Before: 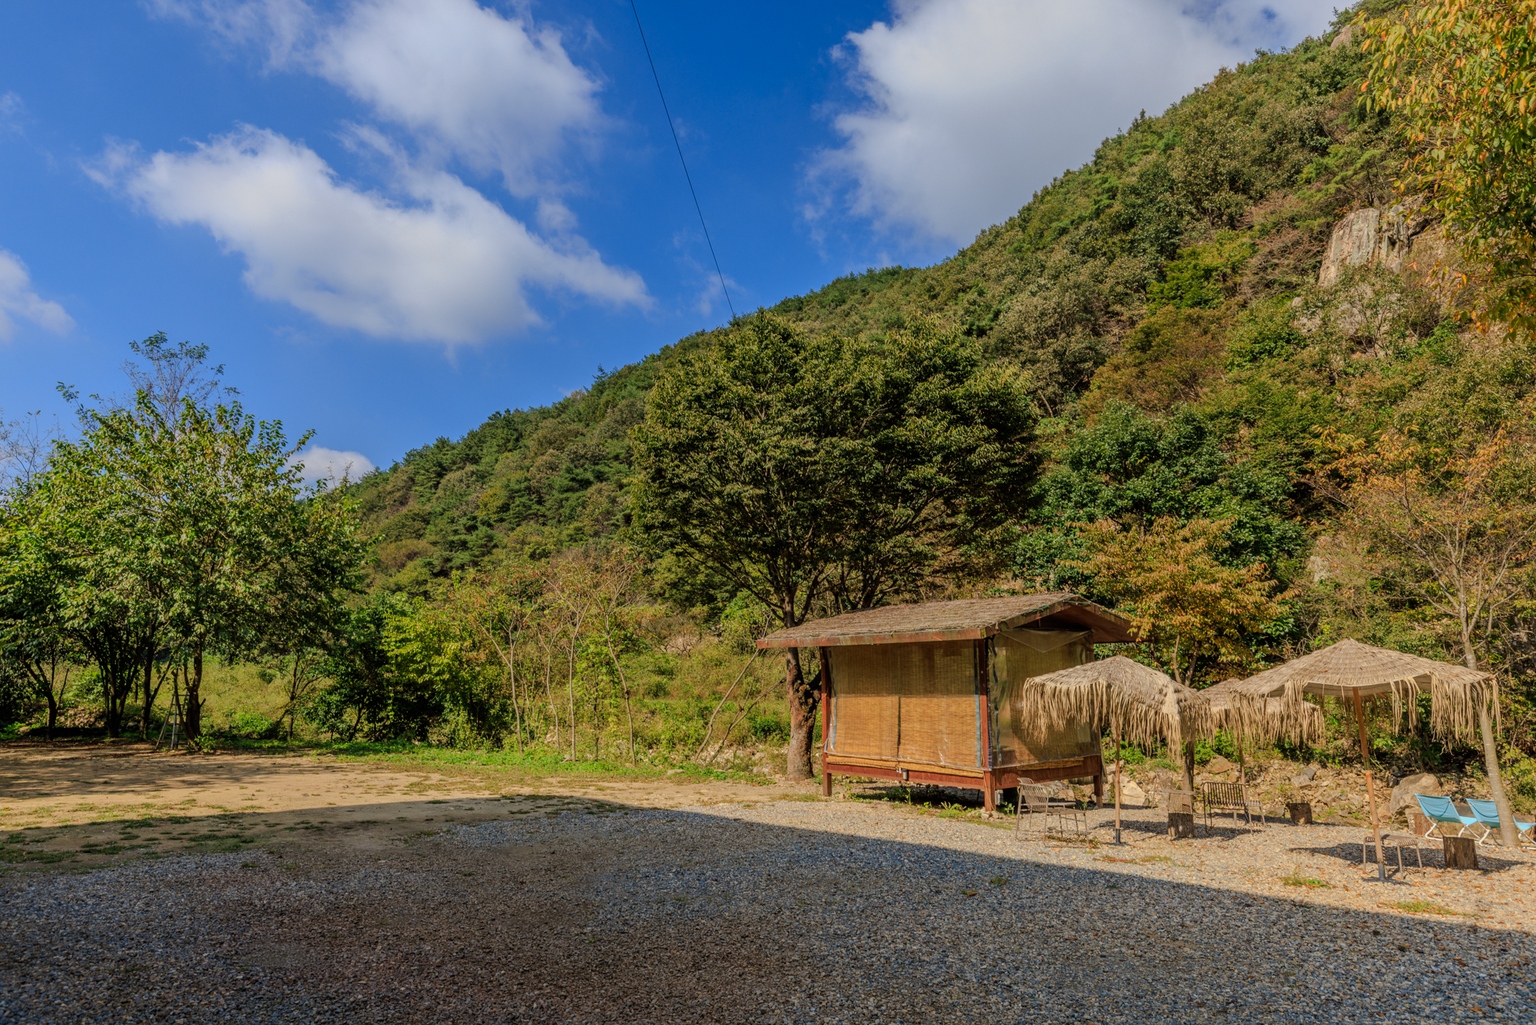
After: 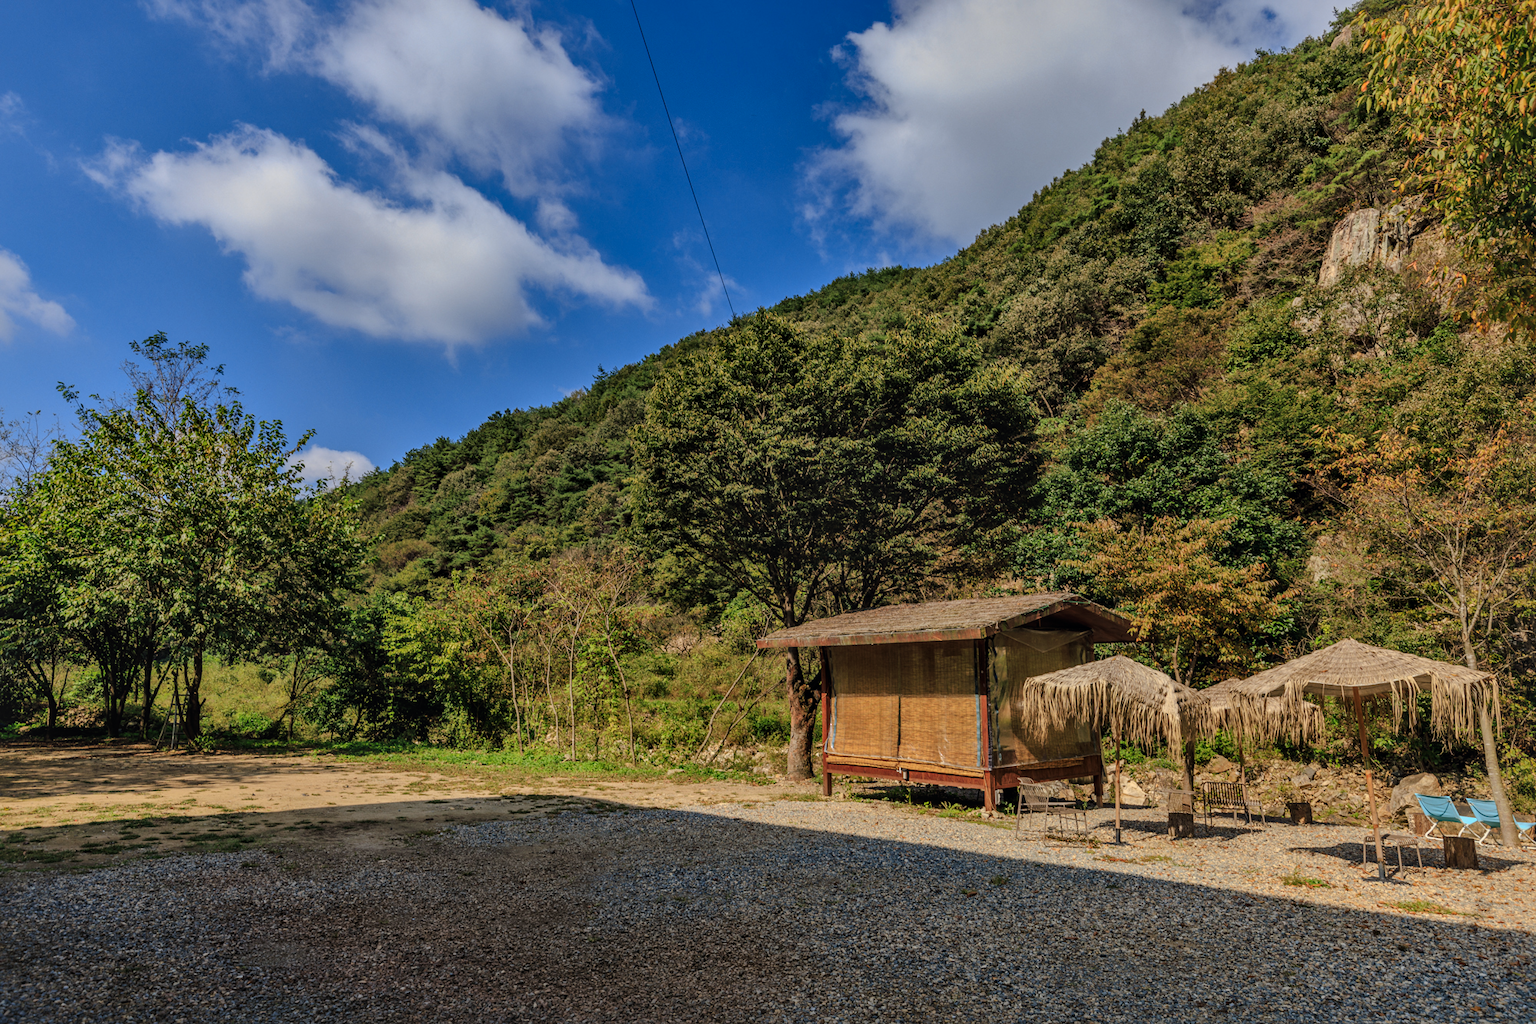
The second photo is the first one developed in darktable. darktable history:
local contrast: mode bilateral grid, contrast 20, coarseness 50, detail 150%, midtone range 0.2
shadows and highlights: shadows 20.91, highlights -35.45, soften with gaussian
contrast equalizer: octaves 7, y [[0.6 ×6], [0.55 ×6], [0 ×6], [0 ×6], [0 ×6]], mix 0.3
exposure: black level correction -0.015, exposure -0.5 EV, compensate highlight preservation false
color balance: contrast 10%
